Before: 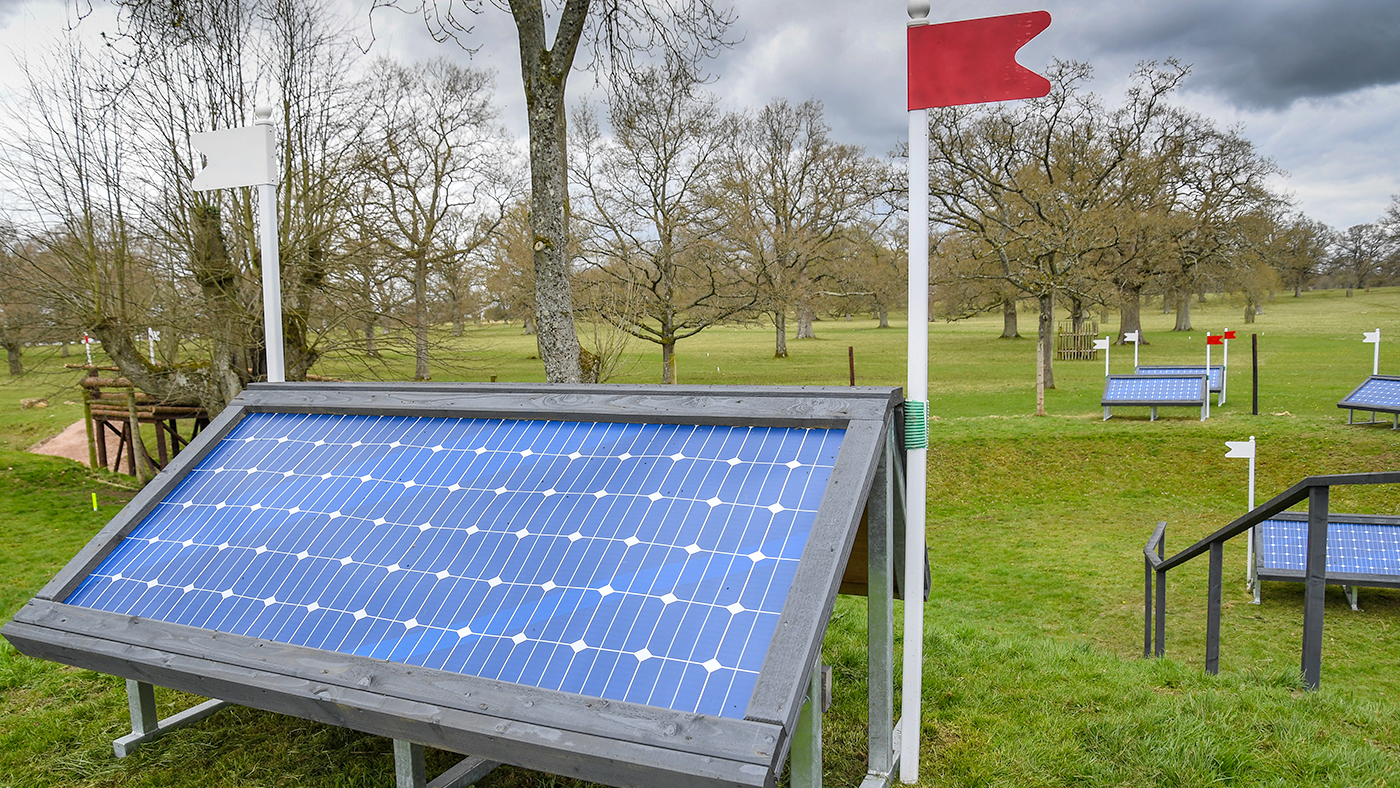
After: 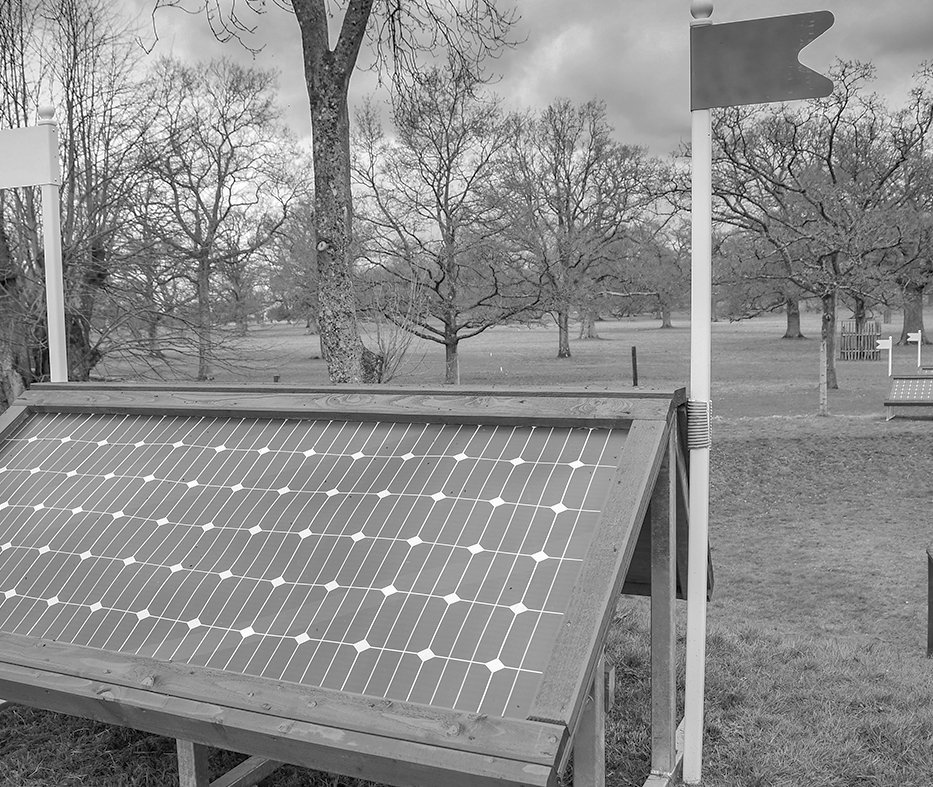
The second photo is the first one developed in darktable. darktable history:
monochrome: on, module defaults
crop and rotate: left 15.546%, right 17.787%
shadows and highlights: on, module defaults
